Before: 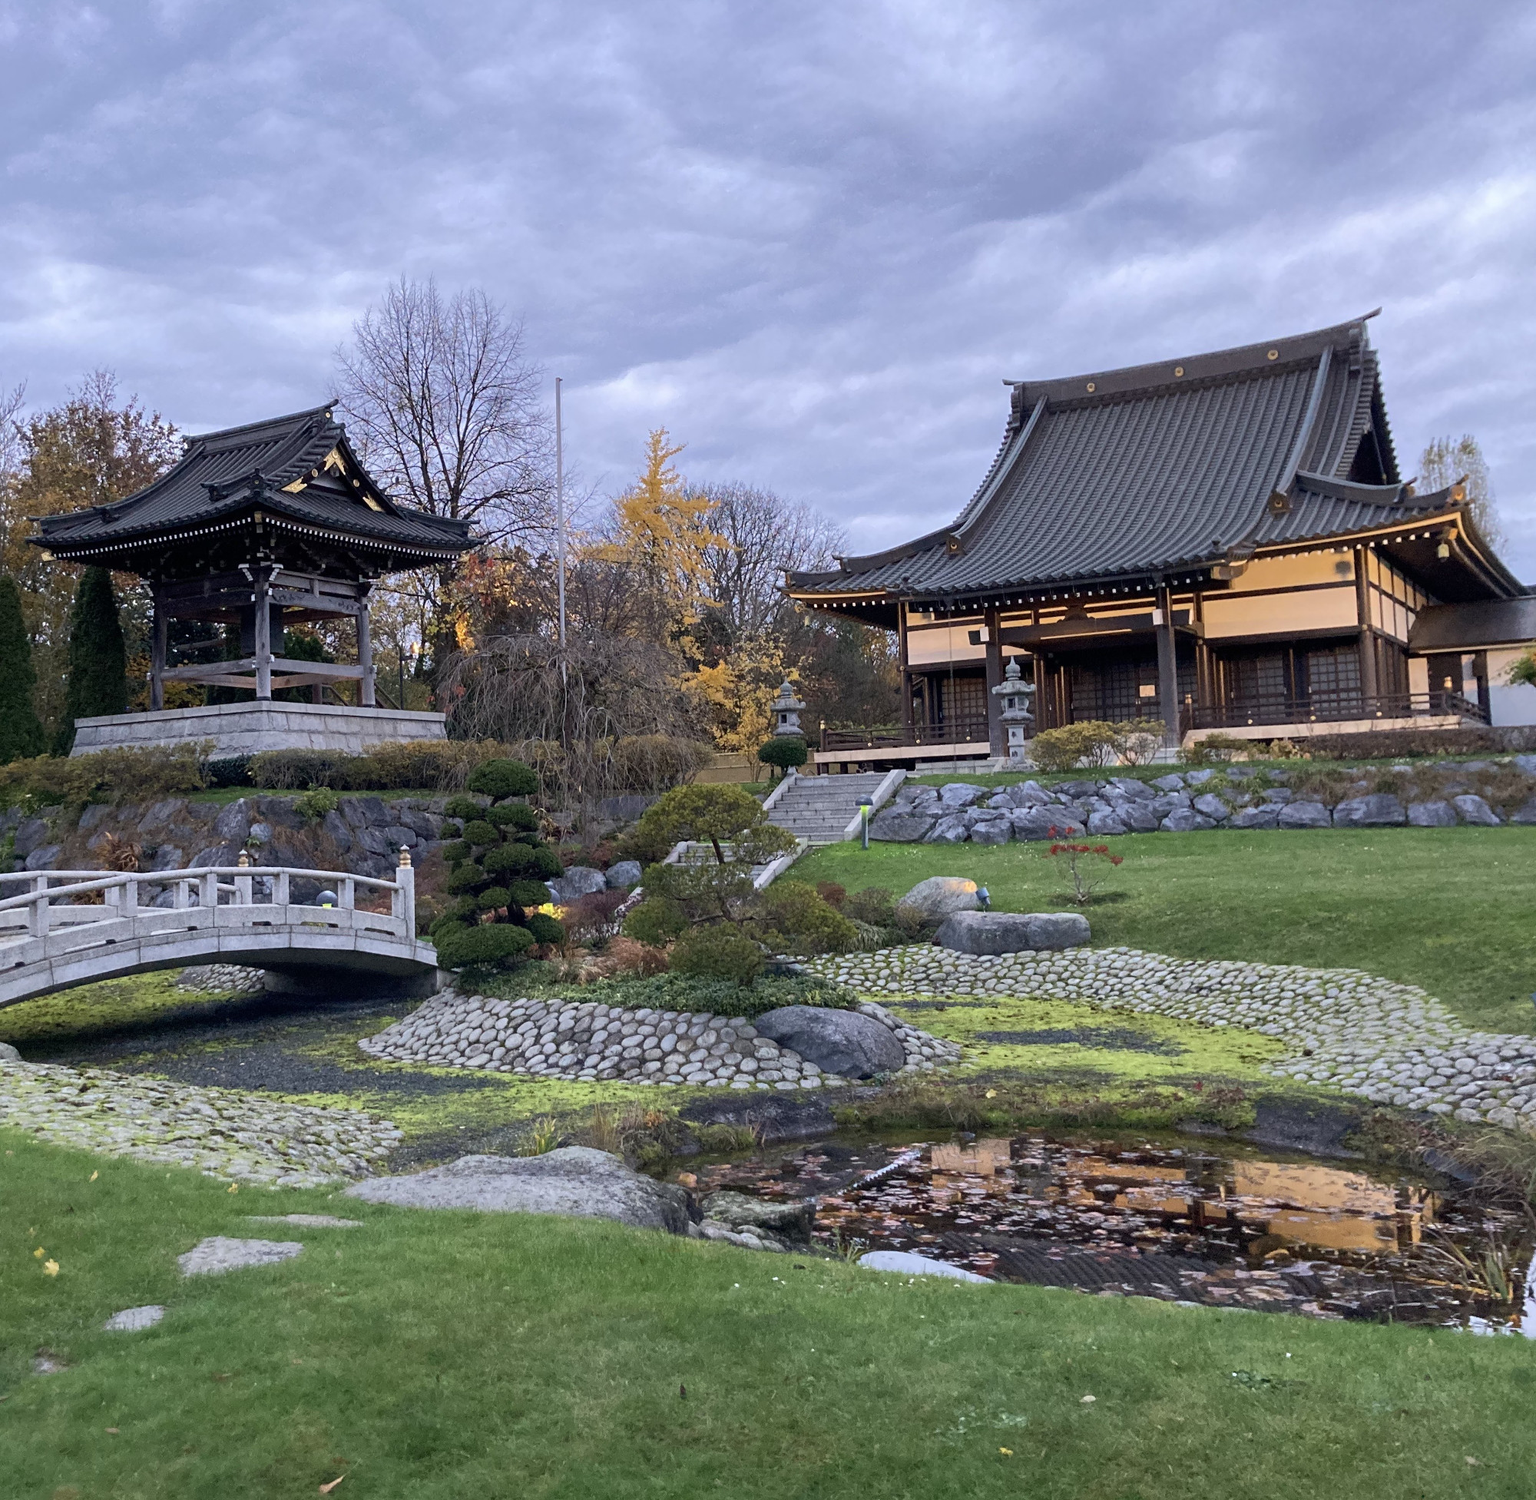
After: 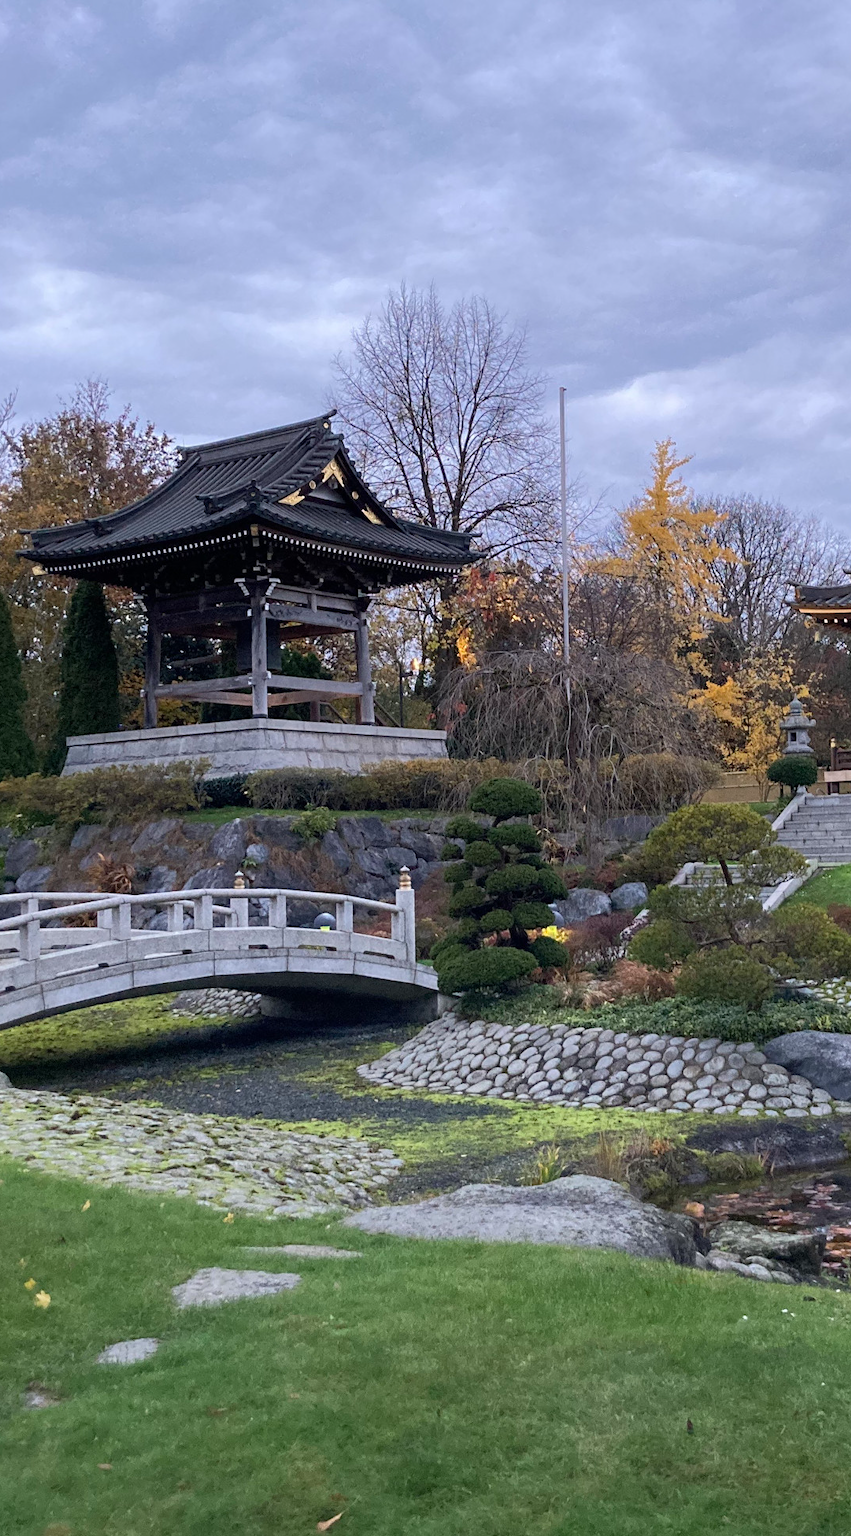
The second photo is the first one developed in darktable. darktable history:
crop: left 0.693%, right 45.166%, bottom 0.083%
exposure: compensate exposure bias true, compensate highlight preservation false
tone equalizer: edges refinement/feathering 500, mask exposure compensation -1.57 EV, preserve details no
contrast brightness saturation: saturation -0.056
